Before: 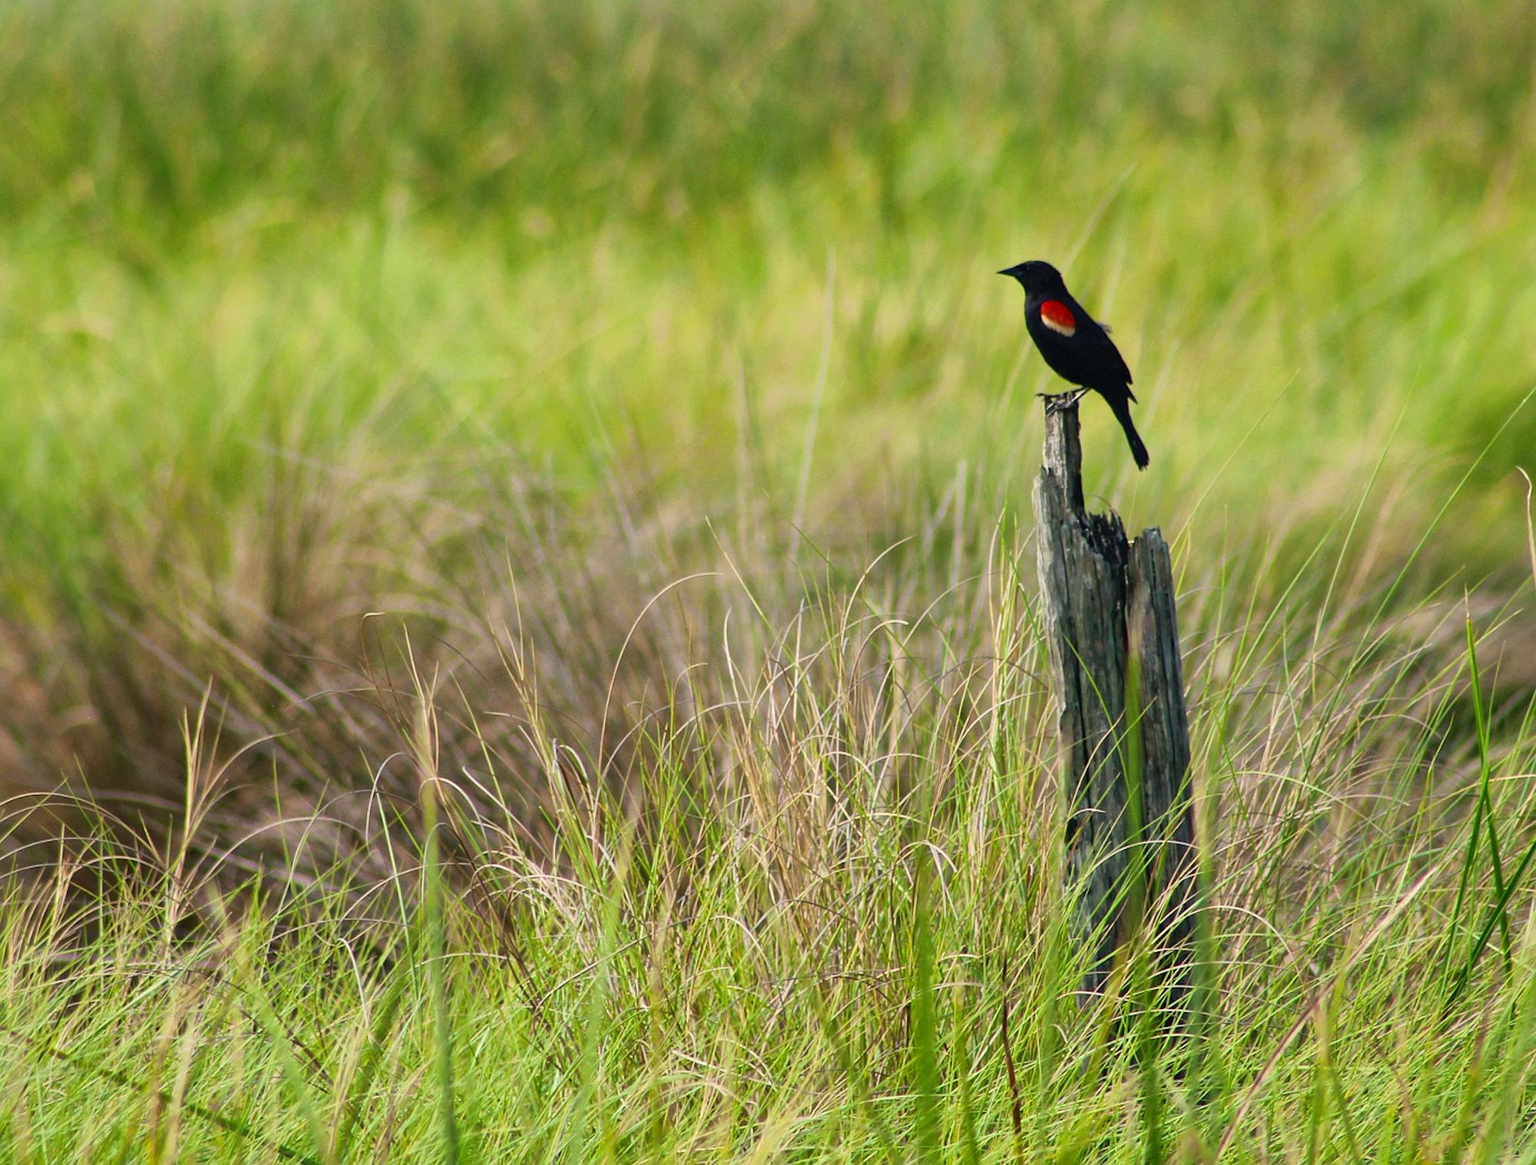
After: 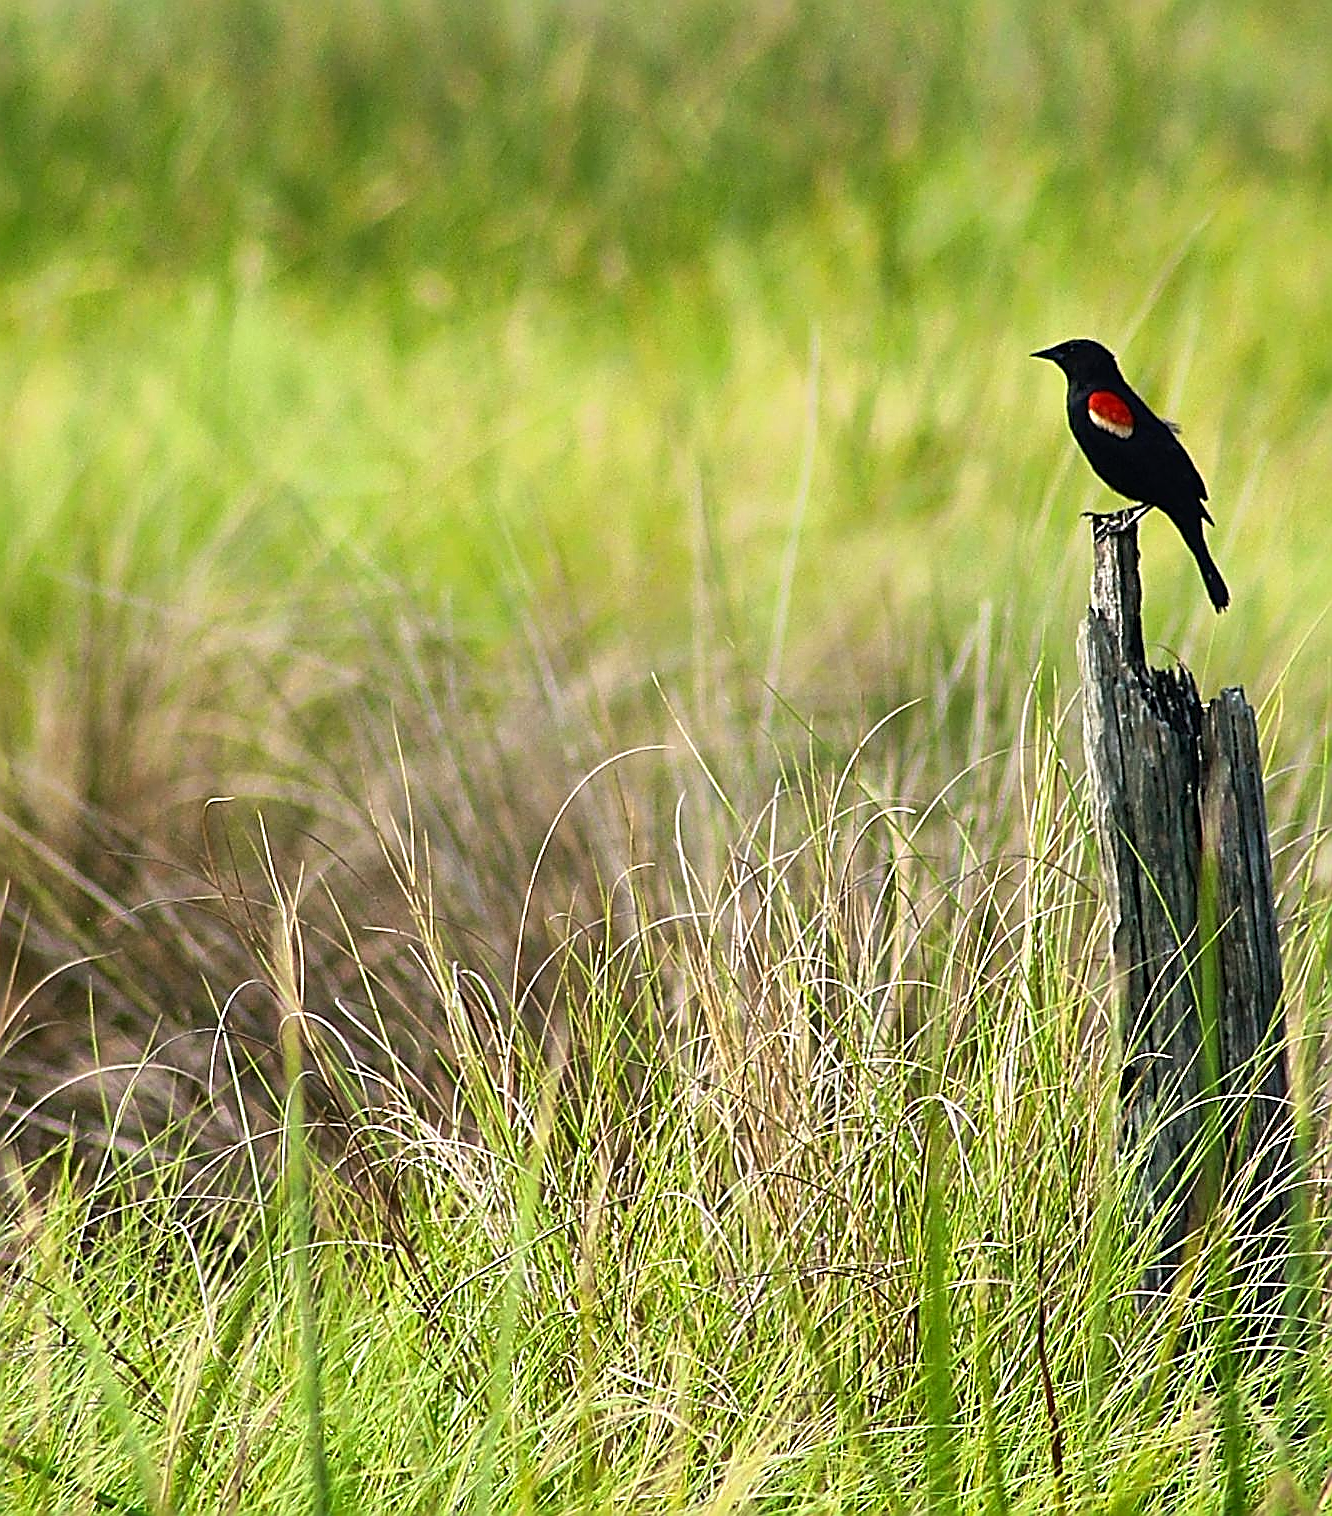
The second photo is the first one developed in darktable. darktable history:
sharpen: amount 1.868
tone equalizer: -8 EV -0.405 EV, -7 EV -0.396 EV, -6 EV -0.366 EV, -5 EV -0.213 EV, -3 EV 0.202 EV, -2 EV 0.338 EV, -1 EV 0.365 EV, +0 EV 0.439 EV, edges refinement/feathering 500, mask exposure compensation -1.57 EV, preserve details guided filter
crop and rotate: left 13.371%, right 19.99%
